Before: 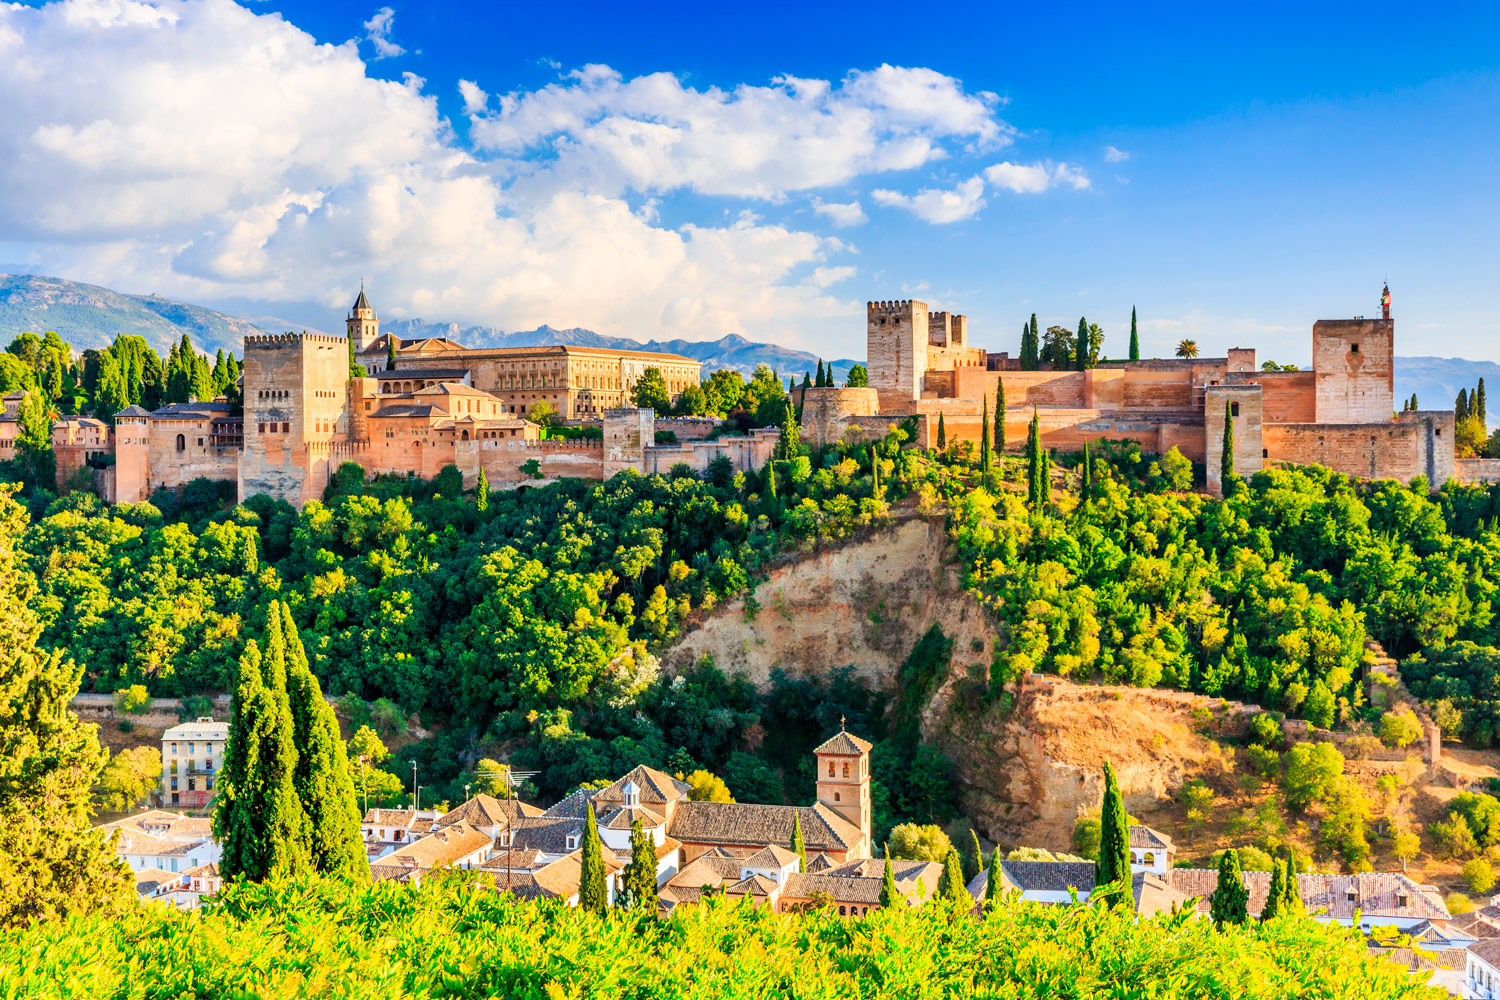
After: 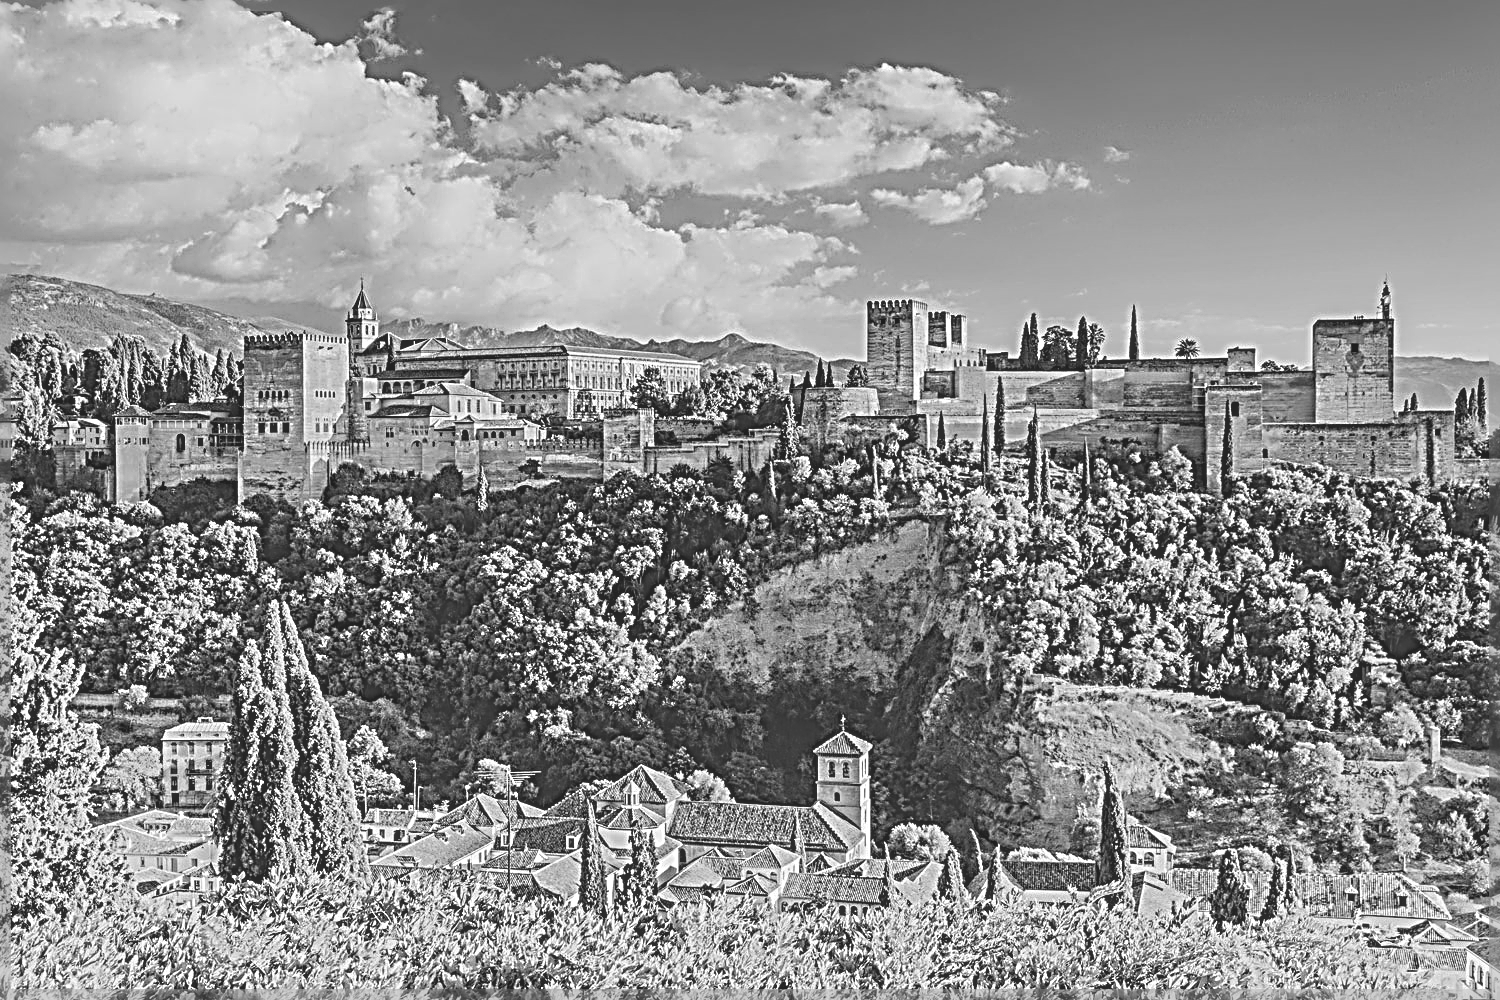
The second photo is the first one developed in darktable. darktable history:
local contrast: on, module defaults
haze removal: compatibility mode true, adaptive false
contrast brightness saturation: contrast -0.26, saturation -0.43
exposure: black level correction -0.023, exposure -0.039 EV, compensate highlight preservation false
monochrome: on, module defaults
sharpen: radius 4.001, amount 2
